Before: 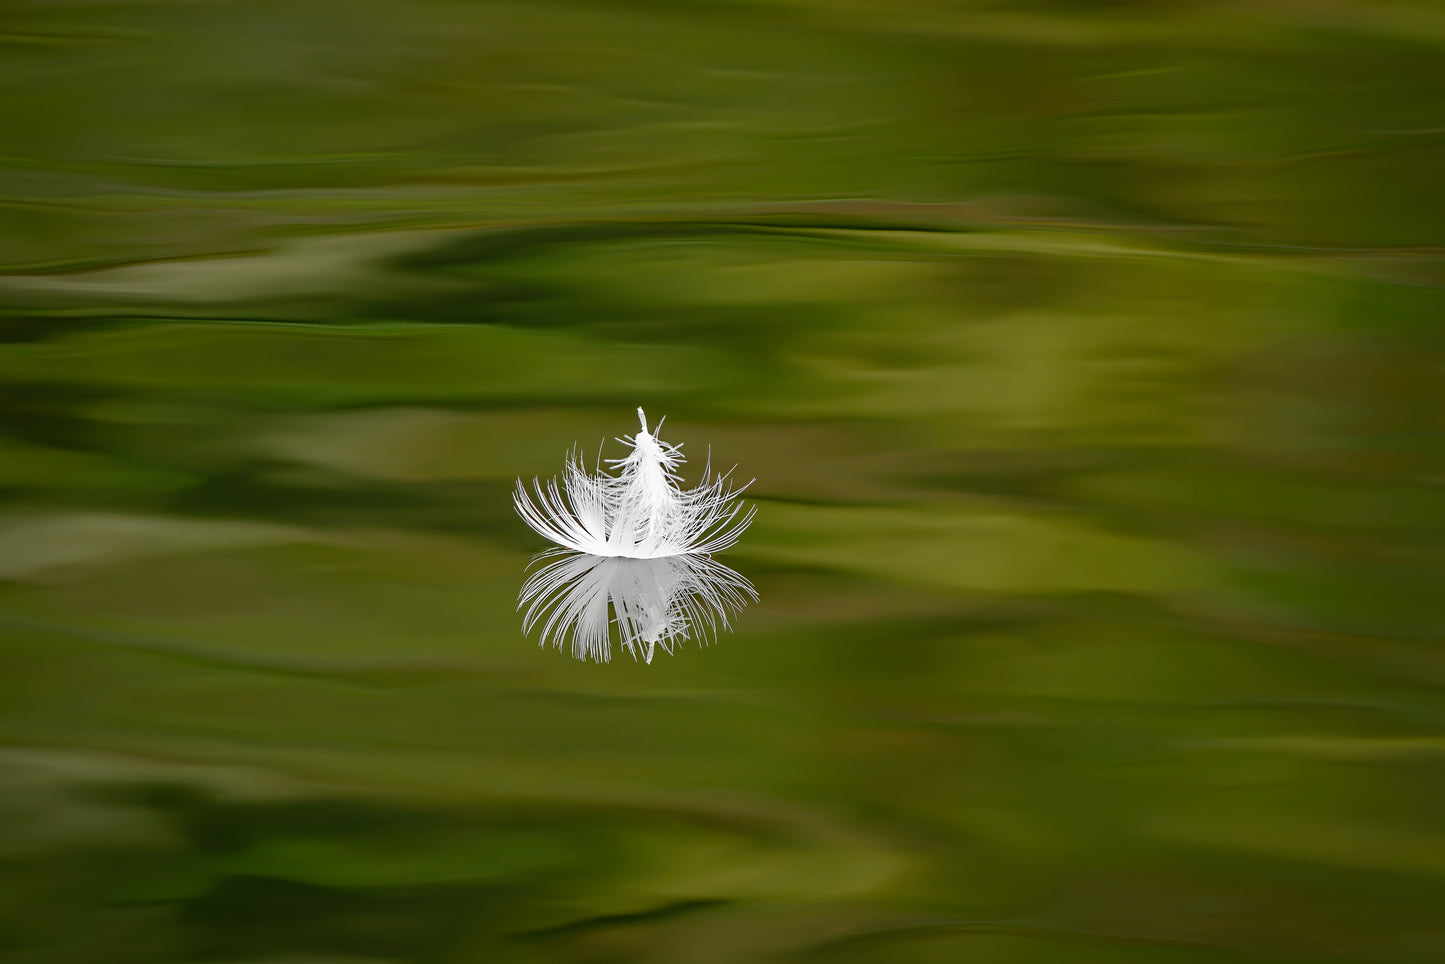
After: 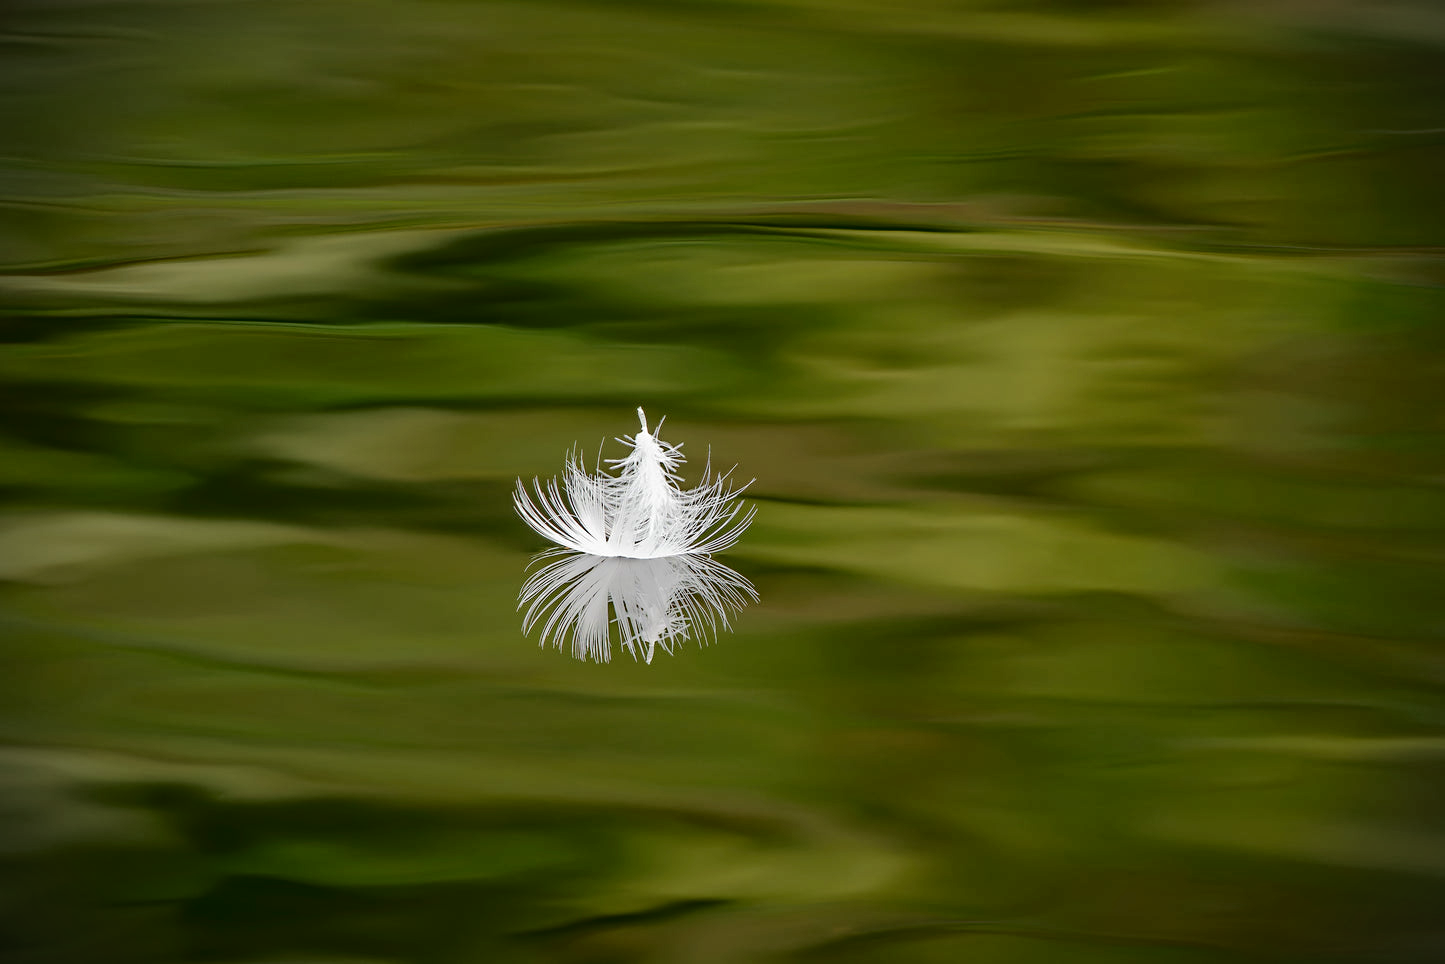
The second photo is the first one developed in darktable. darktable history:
velvia: on, module defaults
shadows and highlights: shadows 25.32, highlights -24.16
vignetting: fall-off start 97.24%, brightness -0.625, saturation -0.674, width/height ratio 1.18
levels: mode automatic, levels [0, 0.474, 0.947]
tone curve: curves: ch0 [(0, 0) (0.003, 0.048) (0.011, 0.048) (0.025, 0.048) (0.044, 0.049) (0.069, 0.048) (0.1, 0.052) (0.136, 0.071) (0.177, 0.109) (0.224, 0.157) (0.277, 0.233) (0.335, 0.32) (0.399, 0.404) (0.468, 0.496) (0.543, 0.582) (0.623, 0.653) (0.709, 0.738) (0.801, 0.811) (0.898, 0.895) (1, 1)], color space Lab, independent channels, preserve colors none
